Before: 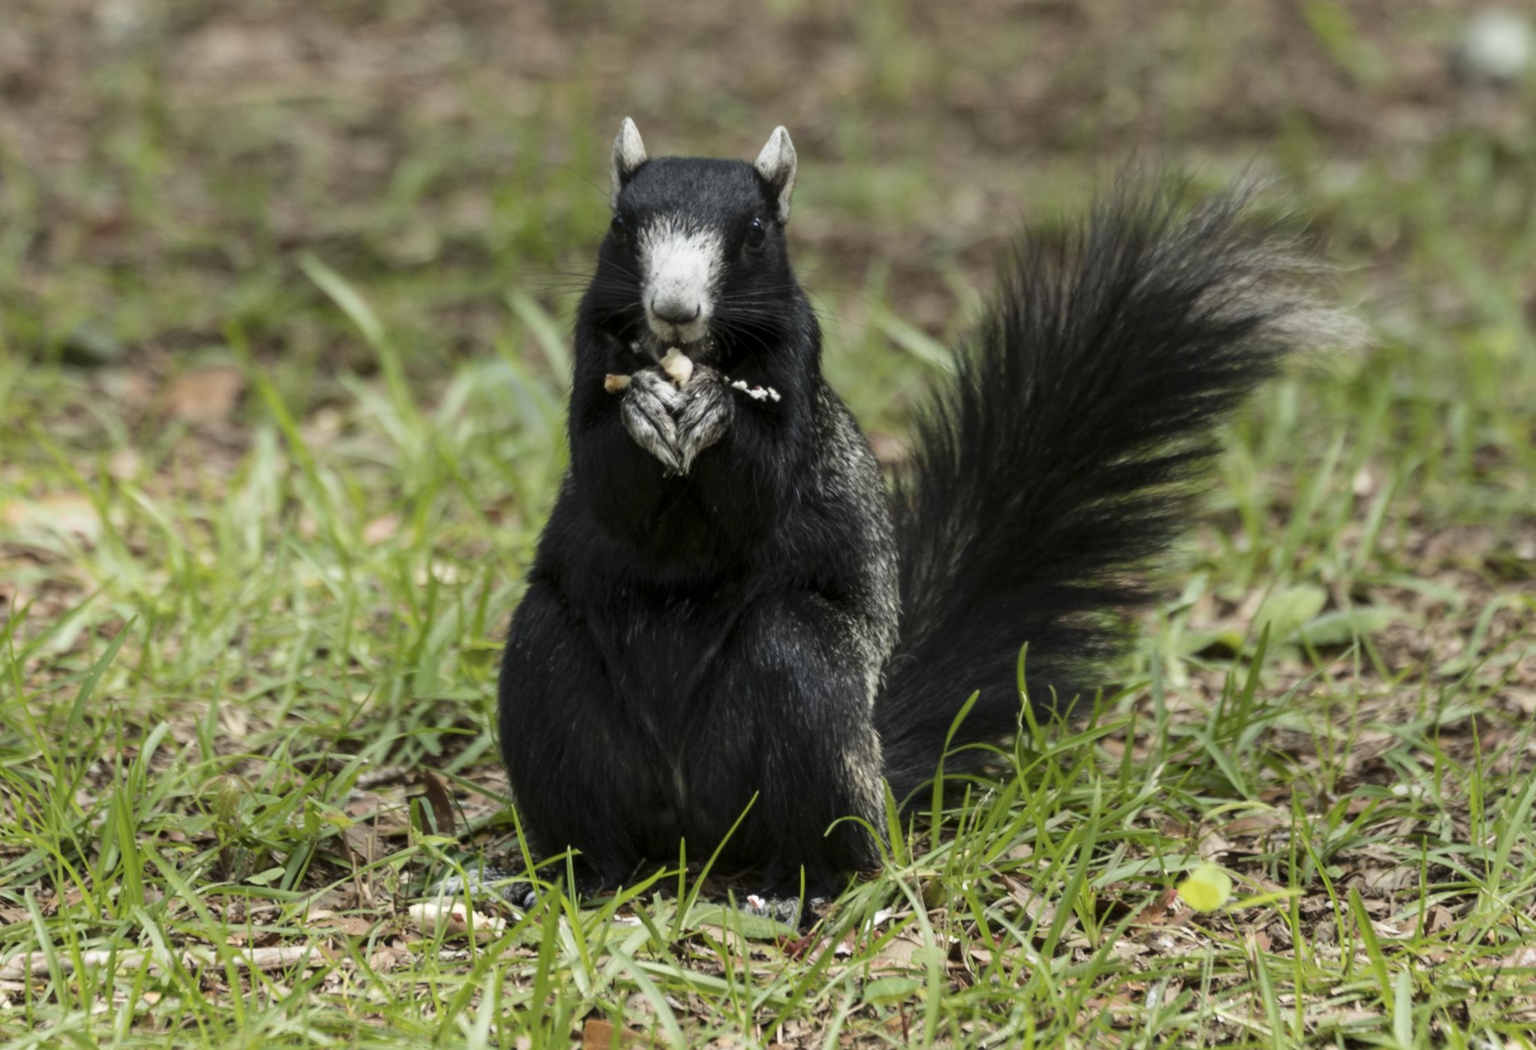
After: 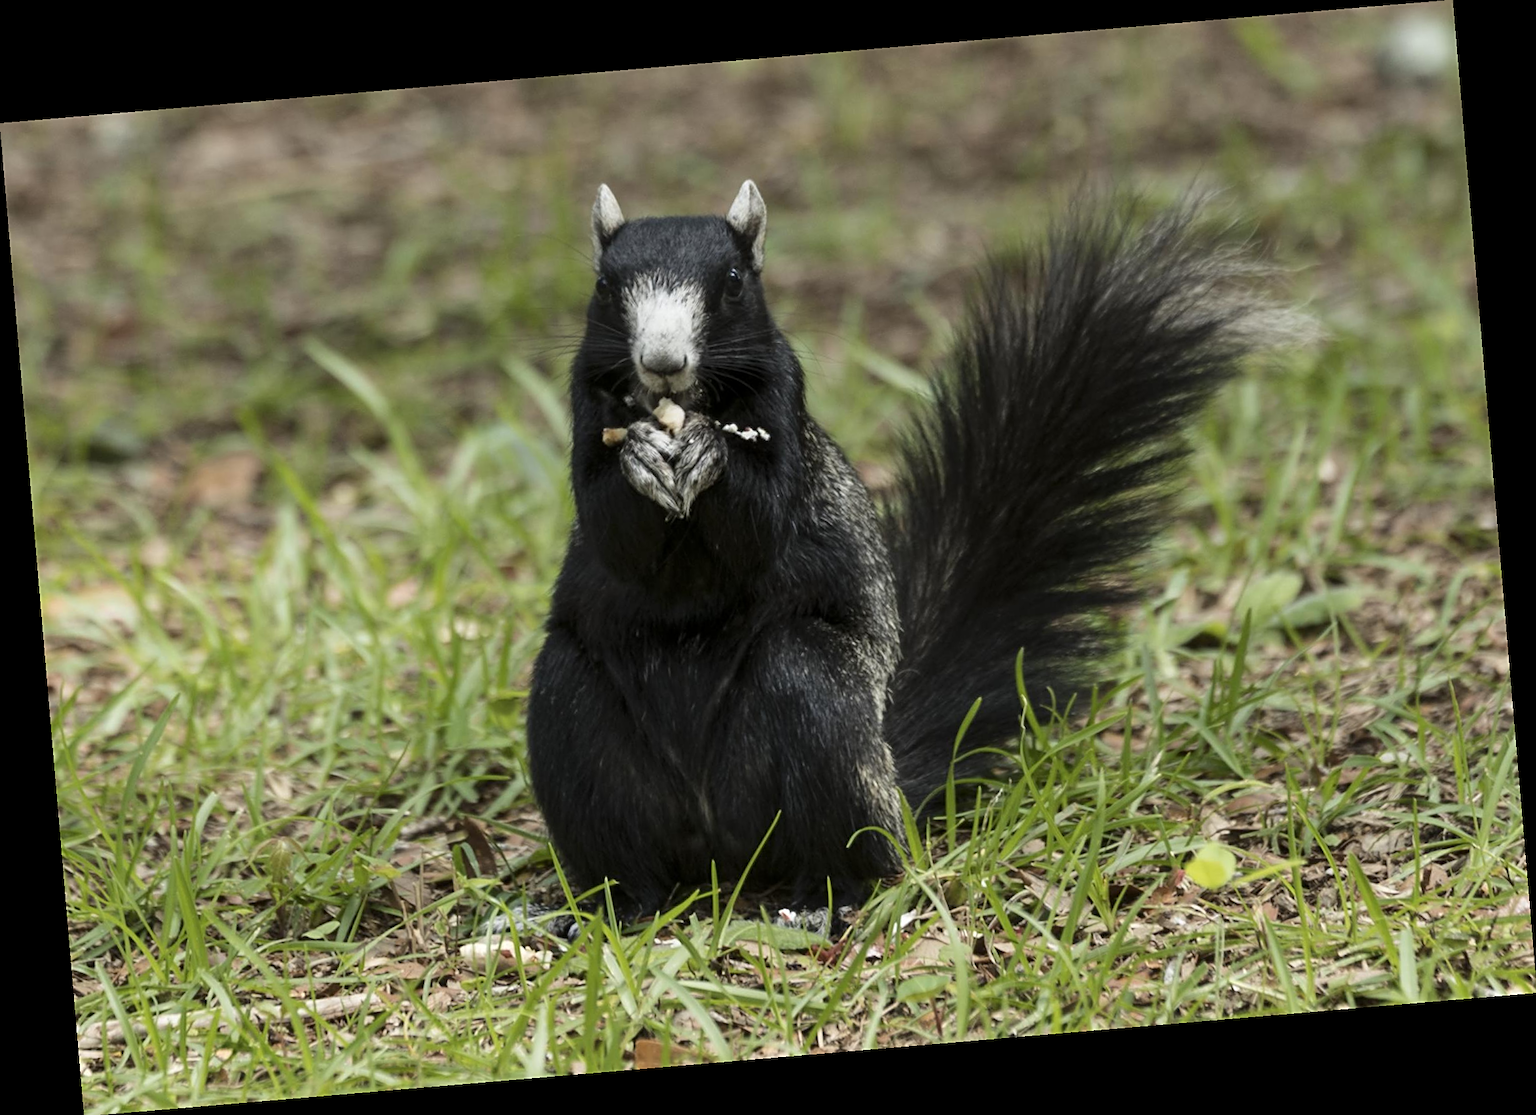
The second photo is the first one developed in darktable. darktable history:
sharpen: on, module defaults
rotate and perspective: rotation -4.86°, automatic cropping off
